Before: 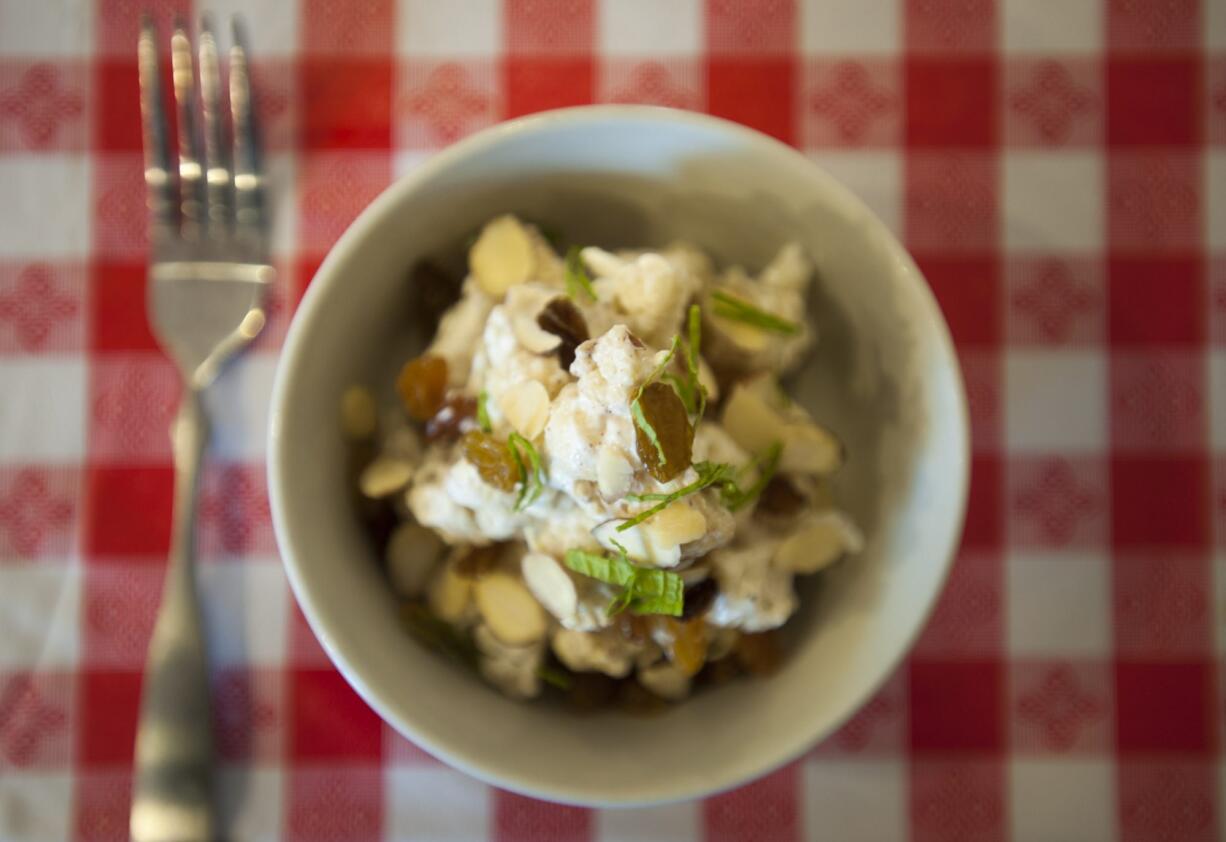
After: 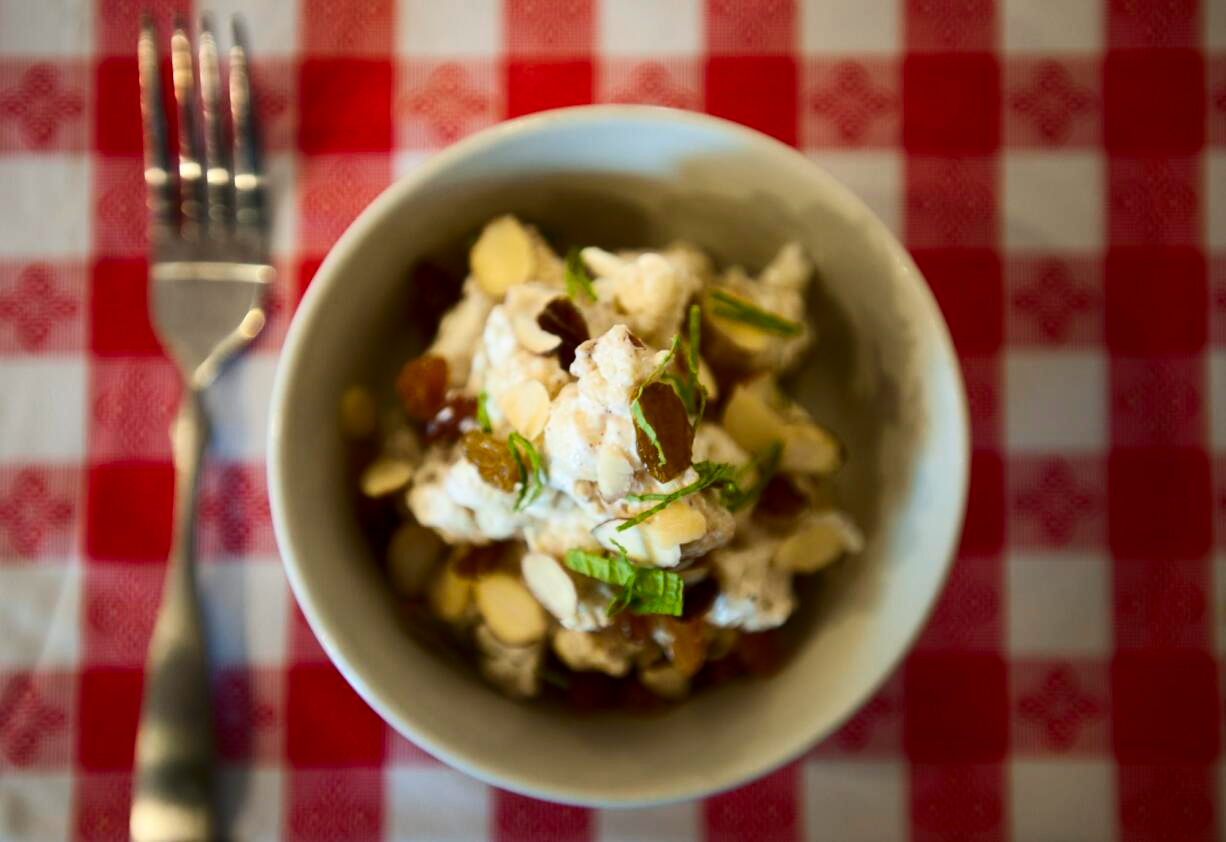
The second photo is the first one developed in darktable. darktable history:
contrast brightness saturation: contrast 0.2, brightness -0.1, saturation 0.096
